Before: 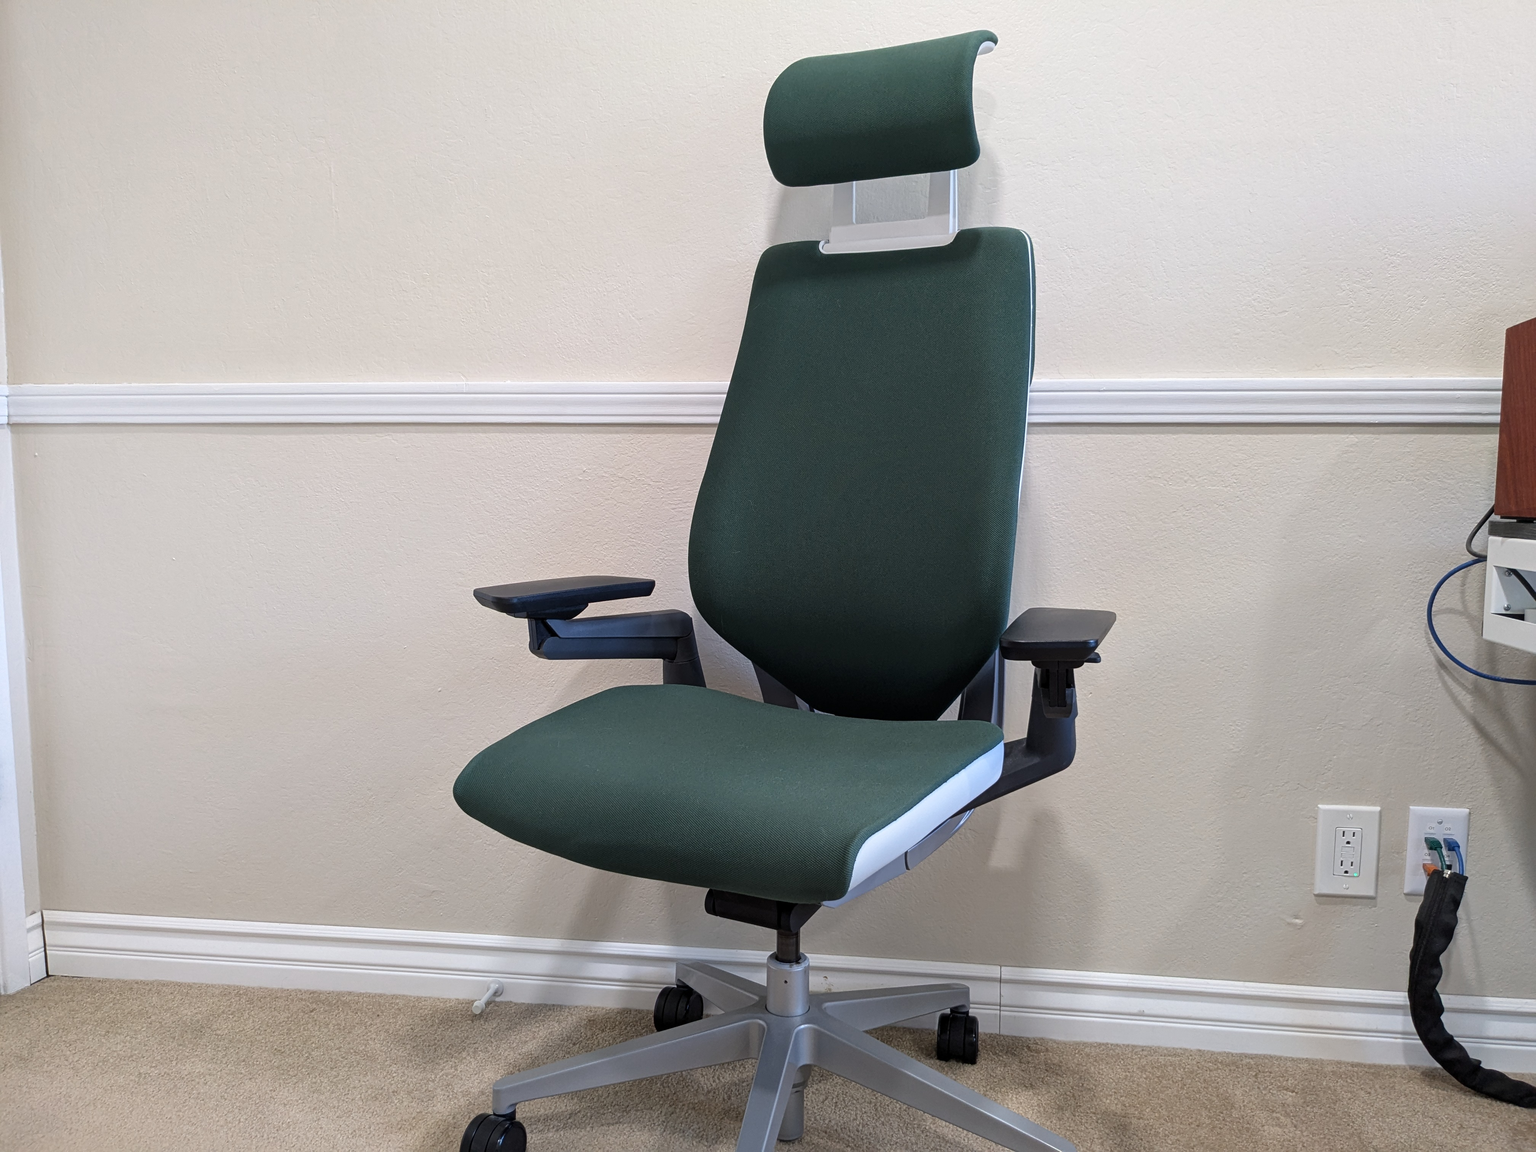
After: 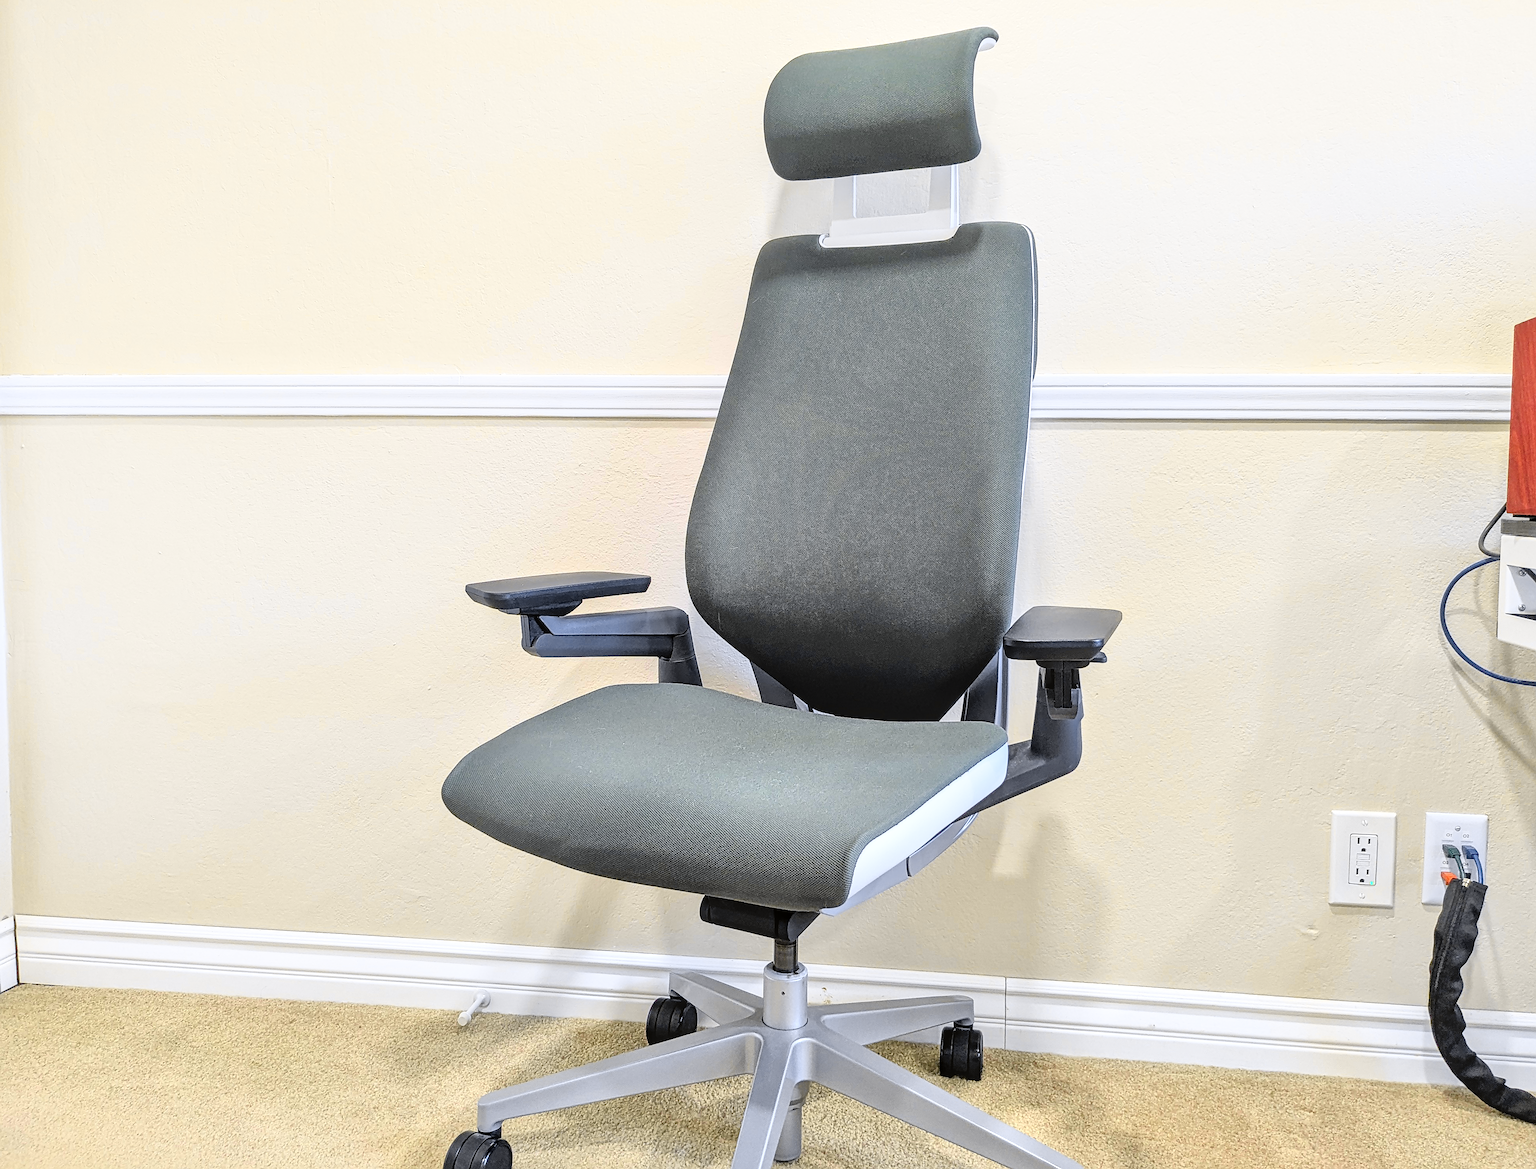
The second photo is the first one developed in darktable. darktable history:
rotate and perspective: rotation 0.226°, lens shift (vertical) -0.042, crop left 0.023, crop right 0.982, crop top 0.006, crop bottom 0.994
tone equalizer: -7 EV 0.15 EV, -6 EV 0.6 EV, -5 EV 1.15 EV, -4 EV 1.33 EV, -3 EV 1.15 EV, -2 EV 0.6 EV, -1 EV 0.15 EV, mask exposure compensation -0.5 EV
tone curve: curves: ch0 [(0, 0.017) (0.259, 0.344) (0.593, 0.778) (0.786, 0.931) (1, 0.999)]; ch1 [(0, 0) (0.405, 0.387) (0.442, 0.47) (0.492, 0.5) (0.511, 0.503) (0.548, 0.596) (0.7, 0.795) (1, 1)]; ch2 [(0, 0) (0.411, 0.433) (0.5, 0.504) (0.535, 0.581) (1, 1)], color space Lab, independent channels, preserve colors none
sharpen: radius 1.4, amount 1.25, threshold 0.7
local contrast: on, module defaults
